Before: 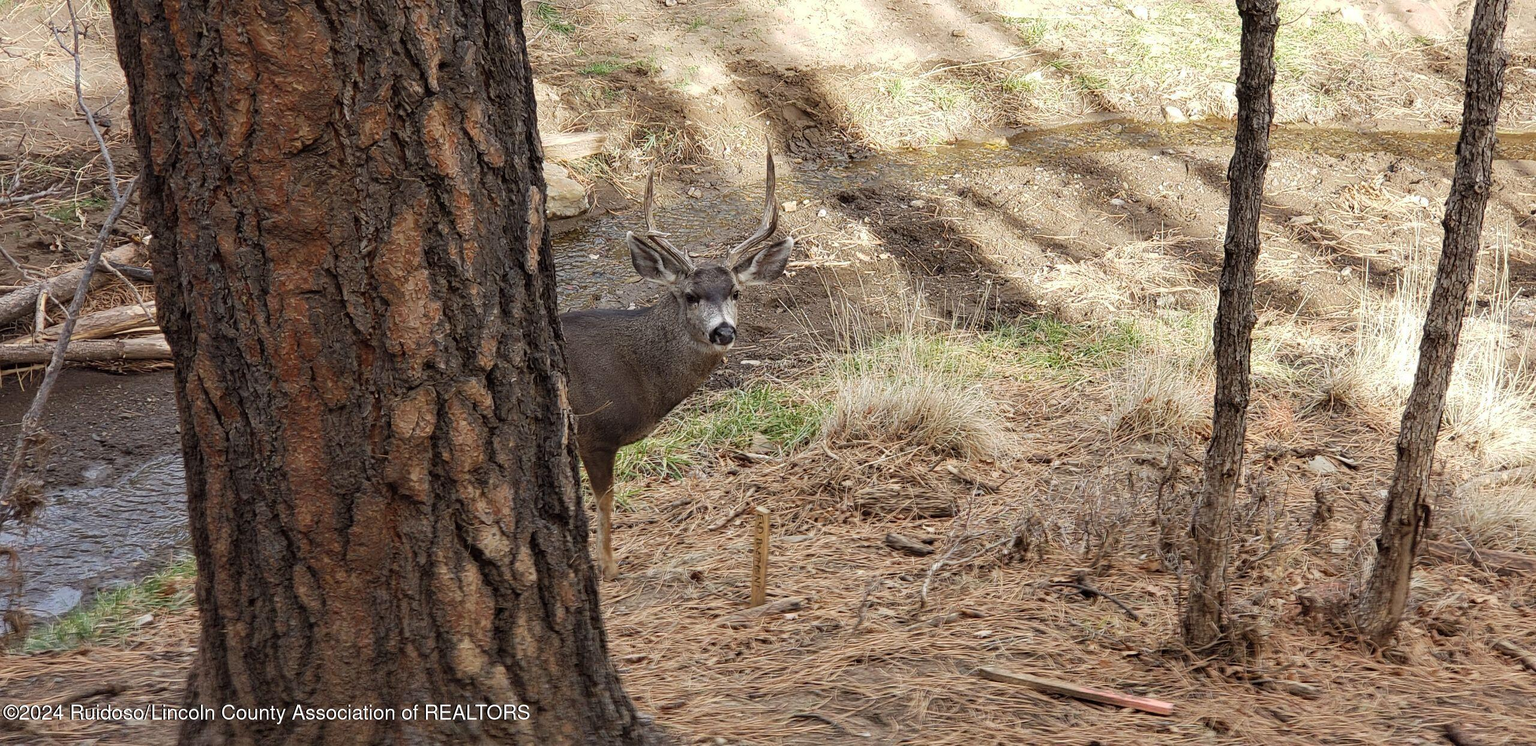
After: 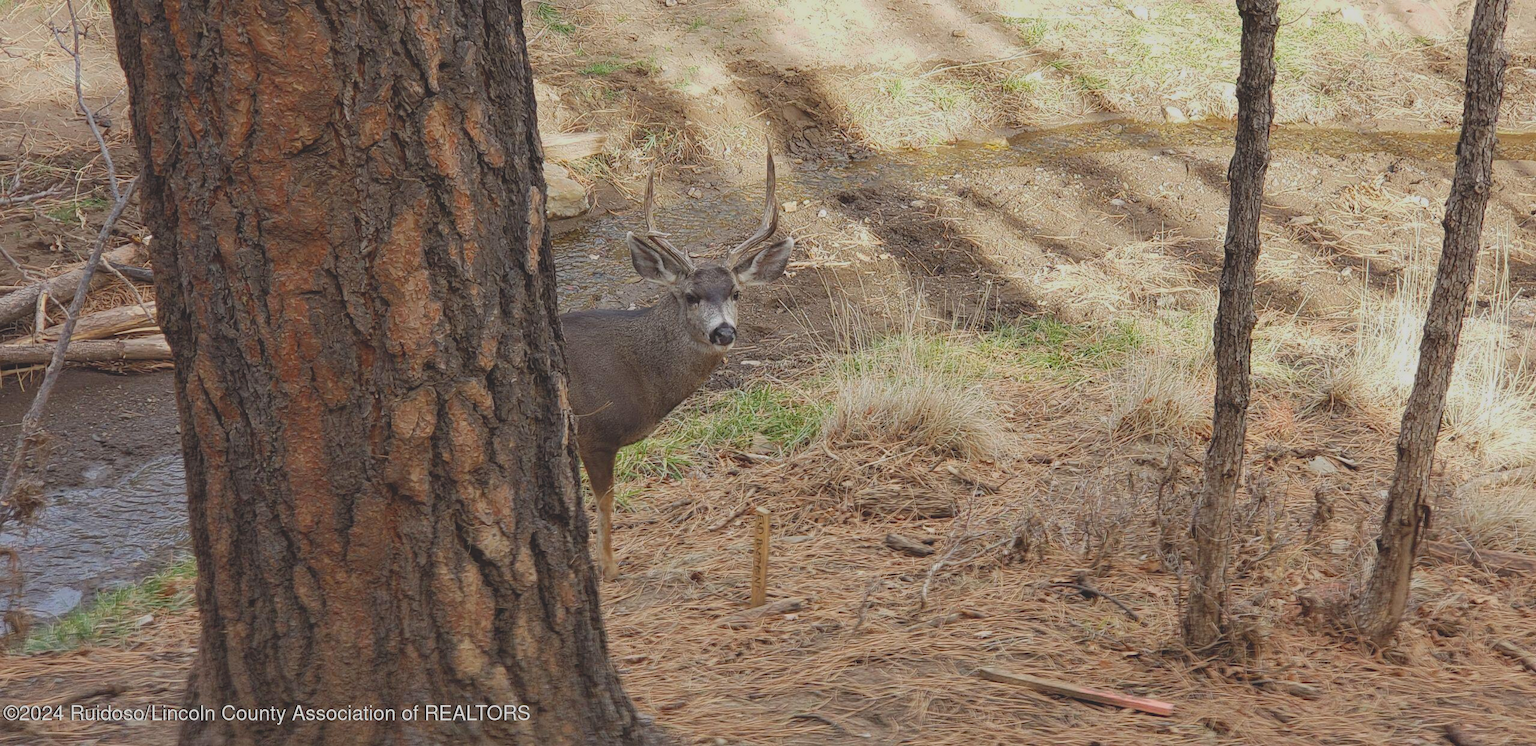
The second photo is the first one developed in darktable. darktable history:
contrast brightness saturation: contrast -0.295
